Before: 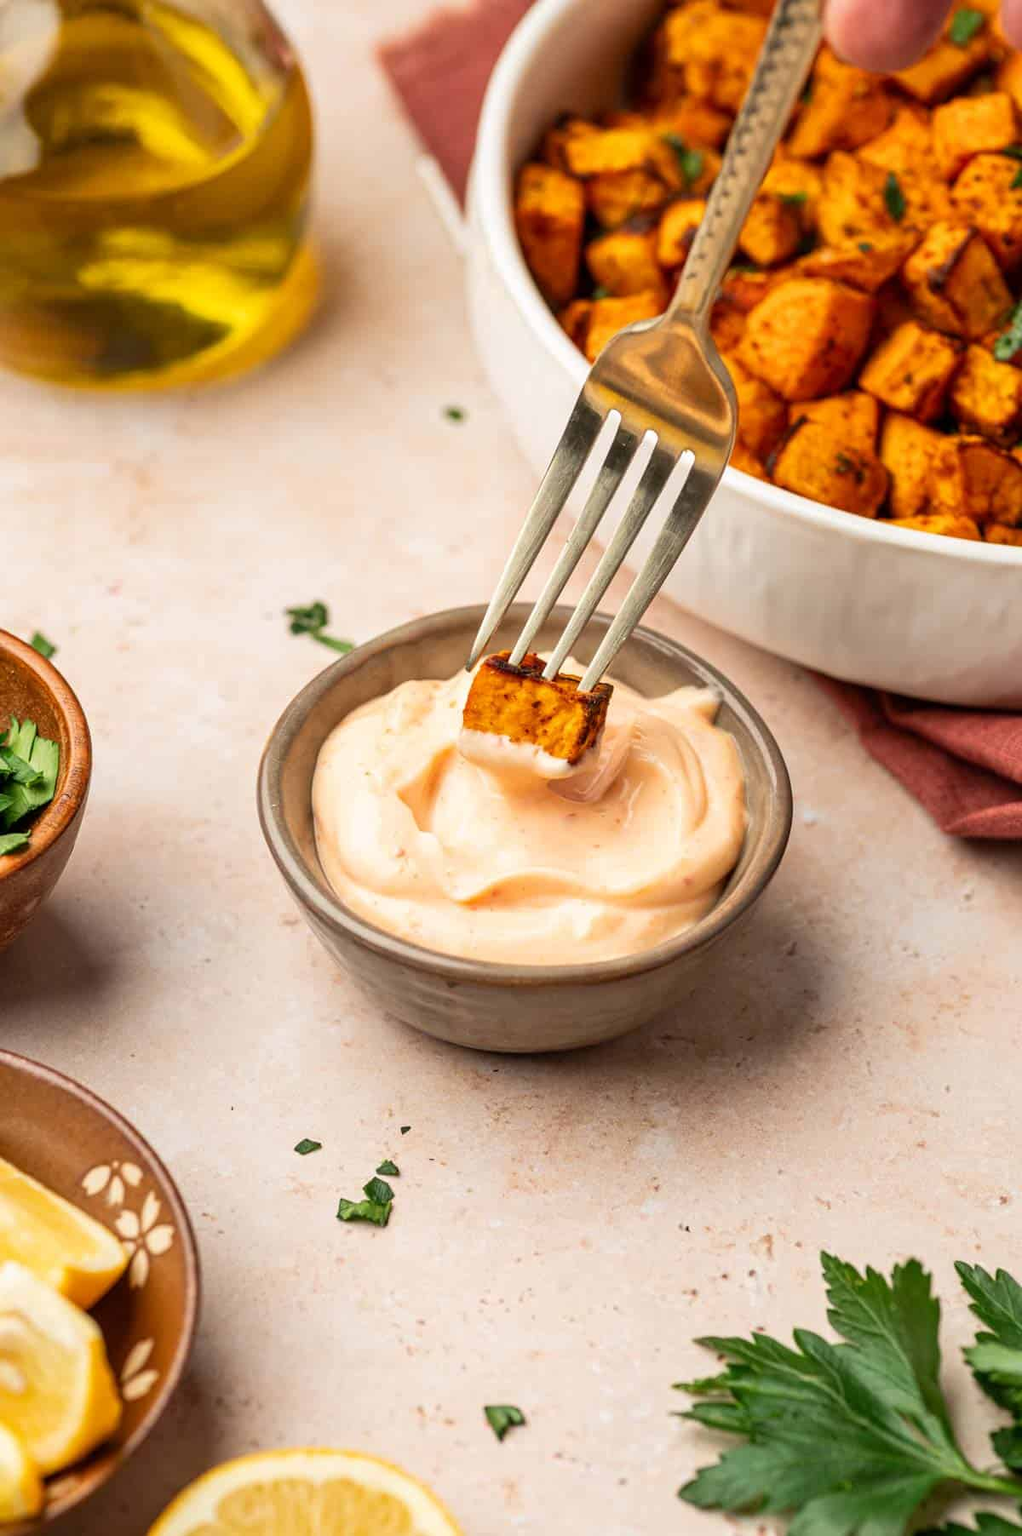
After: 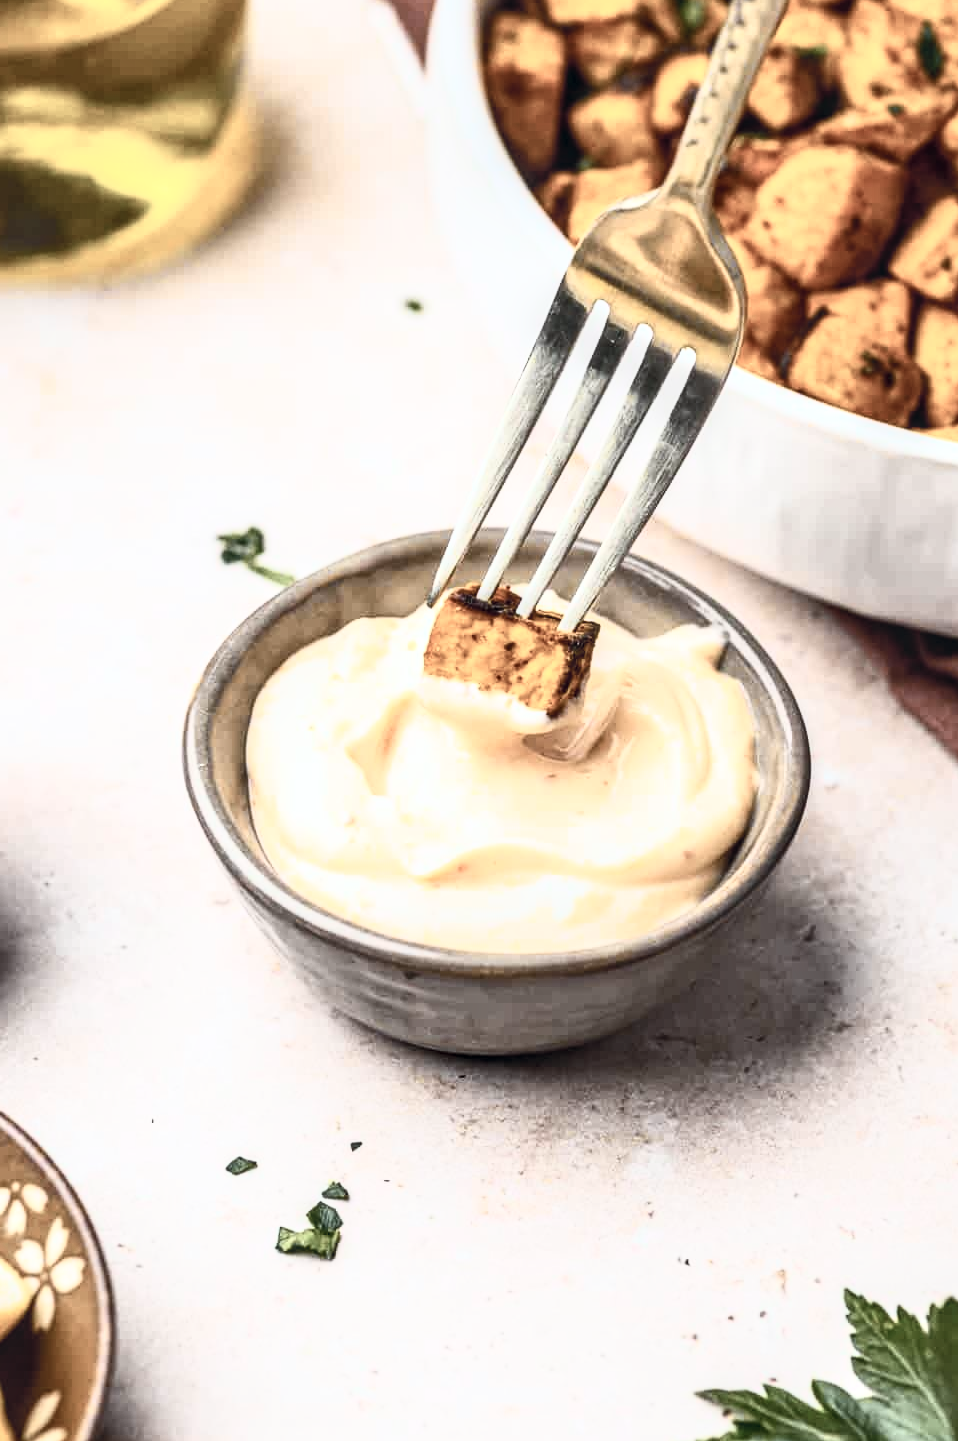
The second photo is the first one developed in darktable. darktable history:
crop and rotate: left 10.071%, top 10.071%, right 10.02%, bottom 10.02%
exposure: black level correction 0, exposure -0.766 EV, compensate highlight preservation false
contrast brightness saturation: contrast 0.57, brightness 0.57, saturation -0.34
tone curve: curves: ch0 [(0, 0.023) (0.087, 0.065) (0.184, 0.168) (0.45, 0.54) (0.57, 0.683) (0.722, 0.825) (0.877, 0.948) (1, 1)]; ch1 [(0, 0) (0.388, 0.369) (0.44, 0.44) (0.489, 0.481) (0.534, 0.528) (0.657, 0.655) (1, 1)]; ch2 [(0, 0) (0.353, 0.317) (0.408, 0.427) (0.472, 0.46) (0.5, 0.488) (0.537, 0.518) (0.576, 0.592) (0.625, 0.631) (1, 1)], color space Lab, independent channels, preserve colors none
local contrast: detail 130%
